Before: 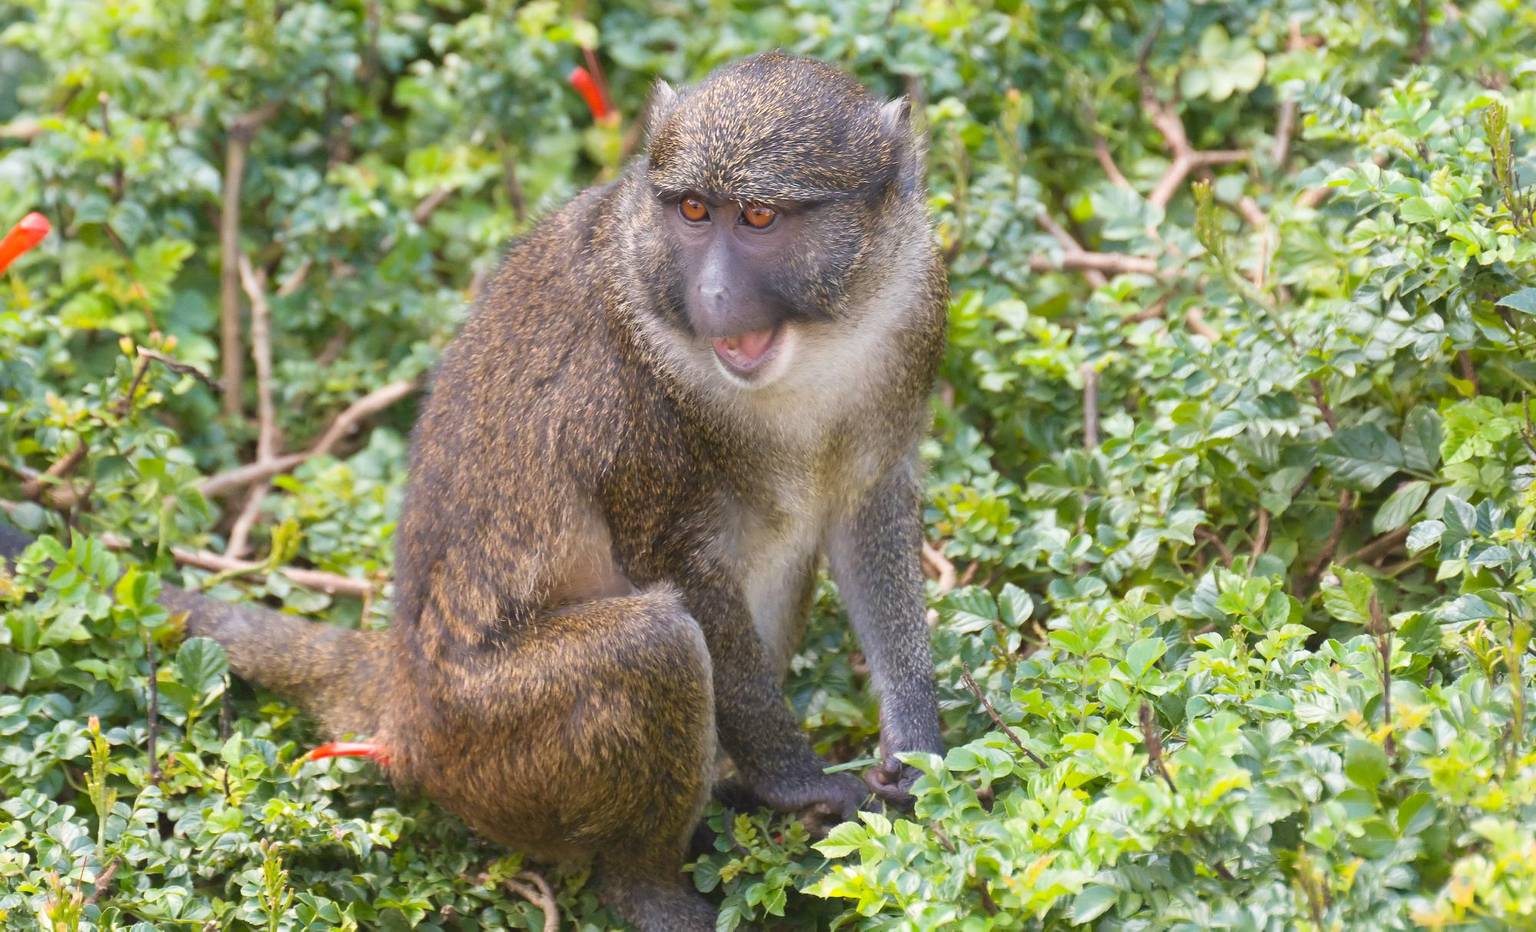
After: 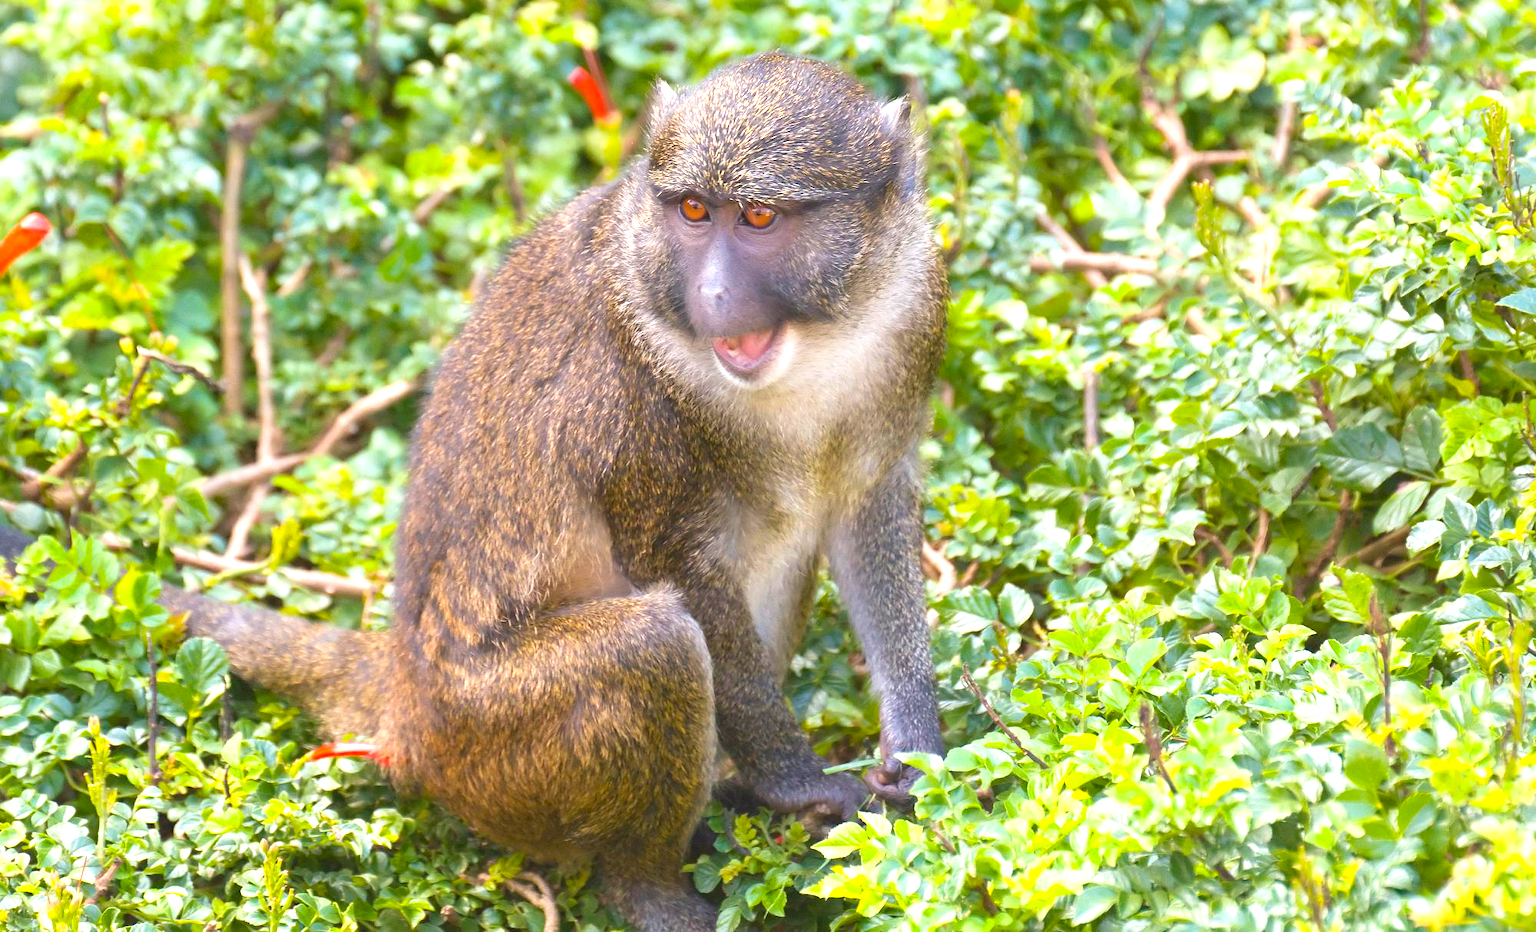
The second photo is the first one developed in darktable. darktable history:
exposure: black level correction 0, exposure 0.7 EV, compensate exposure bias true, compensate highlight preservation false
color balance rgb: perceptual saturation grading › global saturation 20%, global vibrance 20%
